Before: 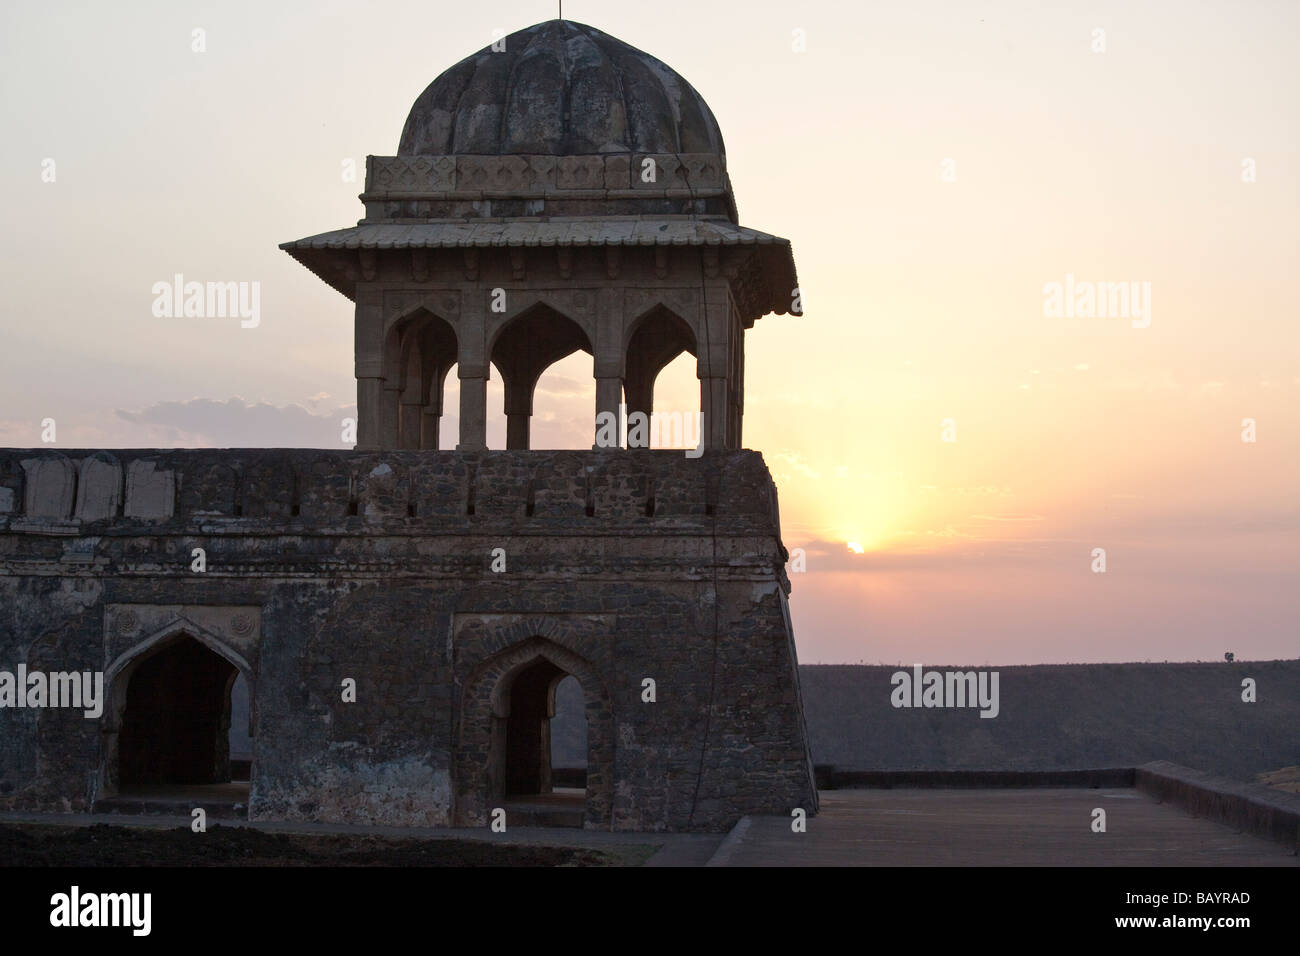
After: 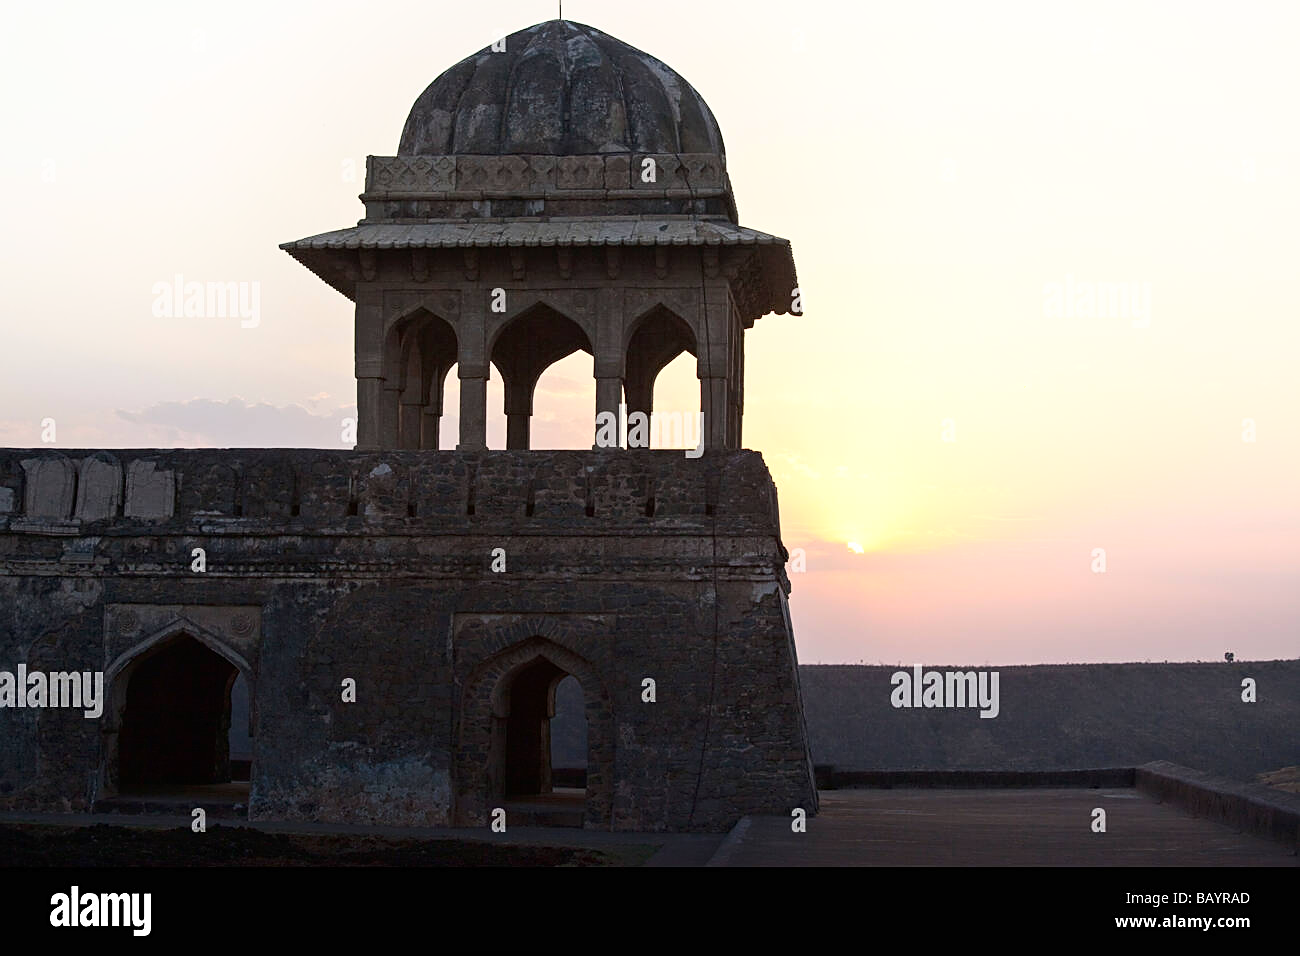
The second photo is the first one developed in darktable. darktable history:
tone curve: curves: ch0 [(0, 0) (0.003, 0.01) (0.011, 0.015) (0.025, 0.023) (0.044, 0.038) (0.069, 0.058) (0.1, 0.093) (0.136, 0.134) (0.177, 0.176) (0.224, 0.221) (0.277, 0.282) (0.335, 0.36) (0.399, 0.438) (0.468, 0.54) (0.543, 0.632) (0.623, 0.724) (0.709, 0.814) (0.801, 0.885) (0.898, 0.947) (1, 1)], color space Lab, independent channels, preserve colors none
sharpen: amount 0.465
shadows and highlights: shadows -40.77, highlights 63.66, soften with gaussian
